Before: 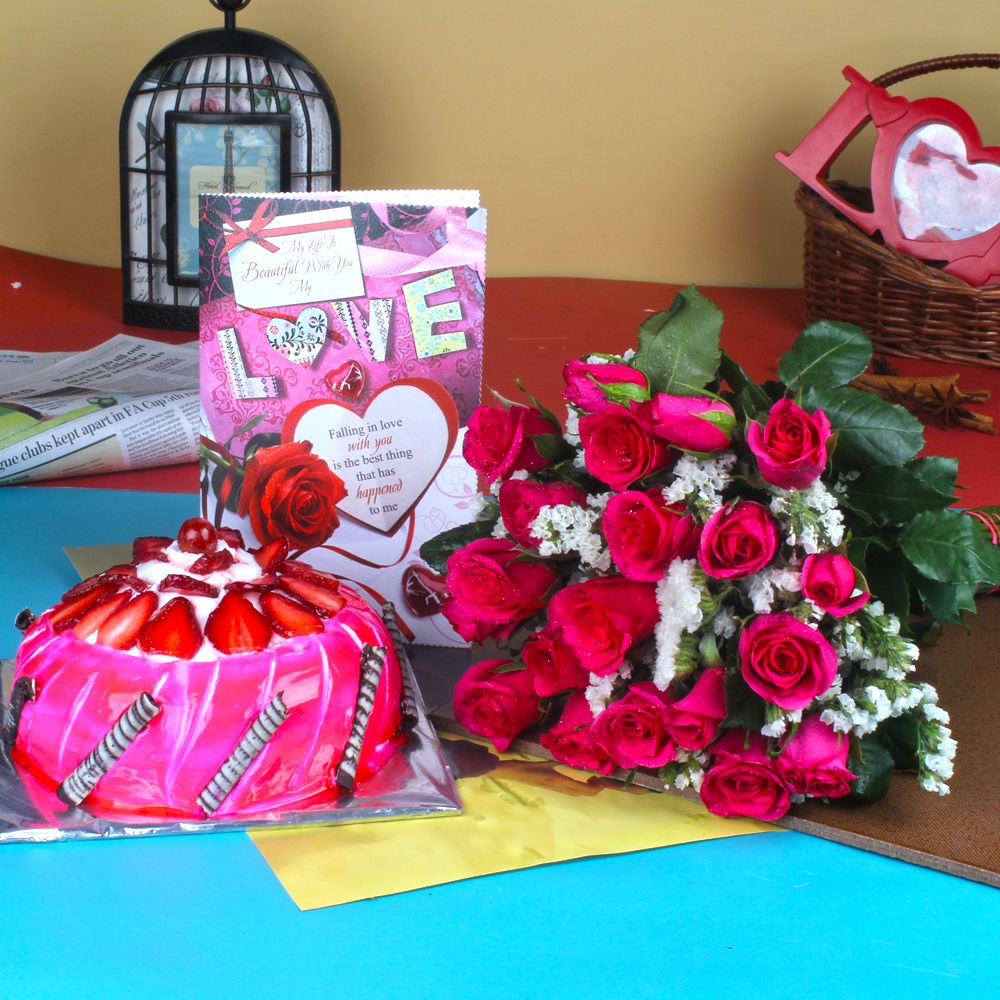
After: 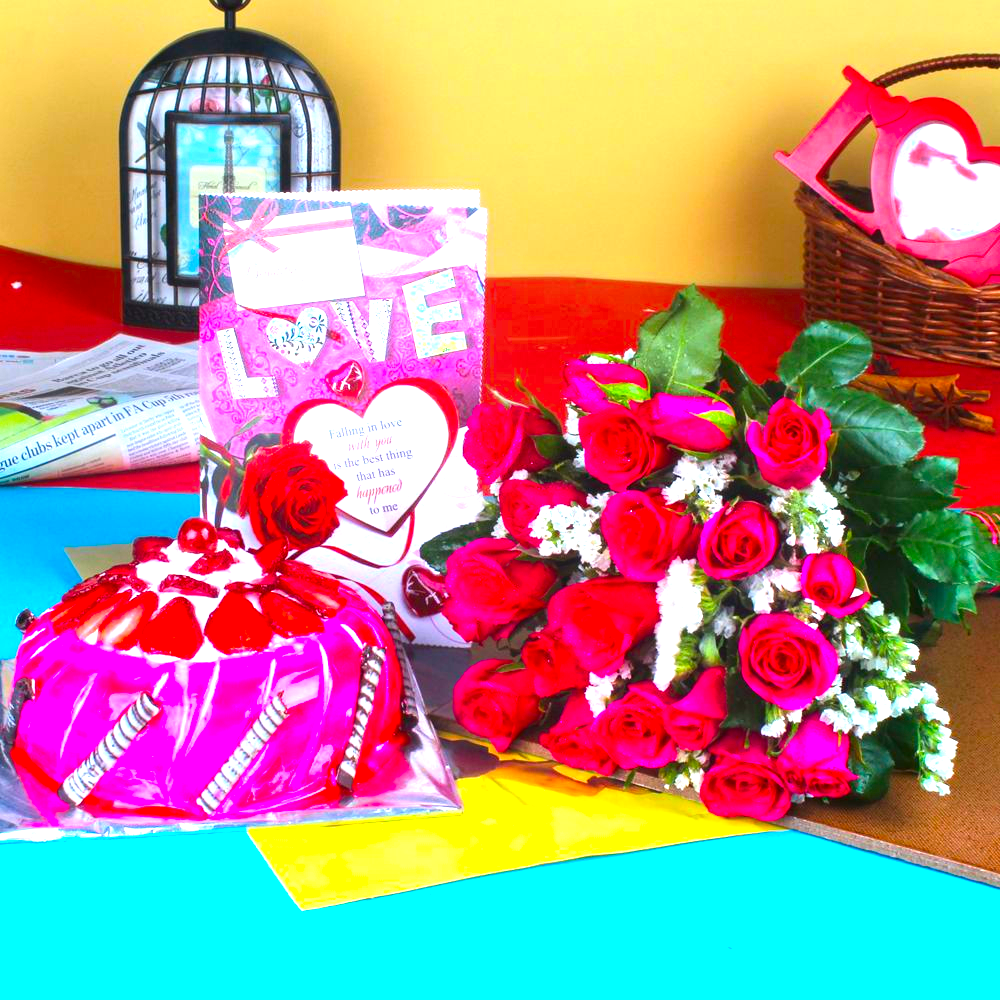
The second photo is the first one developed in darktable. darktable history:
contrast brightness saturation: contrast 0.09, saturation 0.28
color balance rgb: global vibrance 42.74%
exposure: black level correction 0, exposure 1.125 EV, compensate exposure bias true, compensate highlight preservation false
